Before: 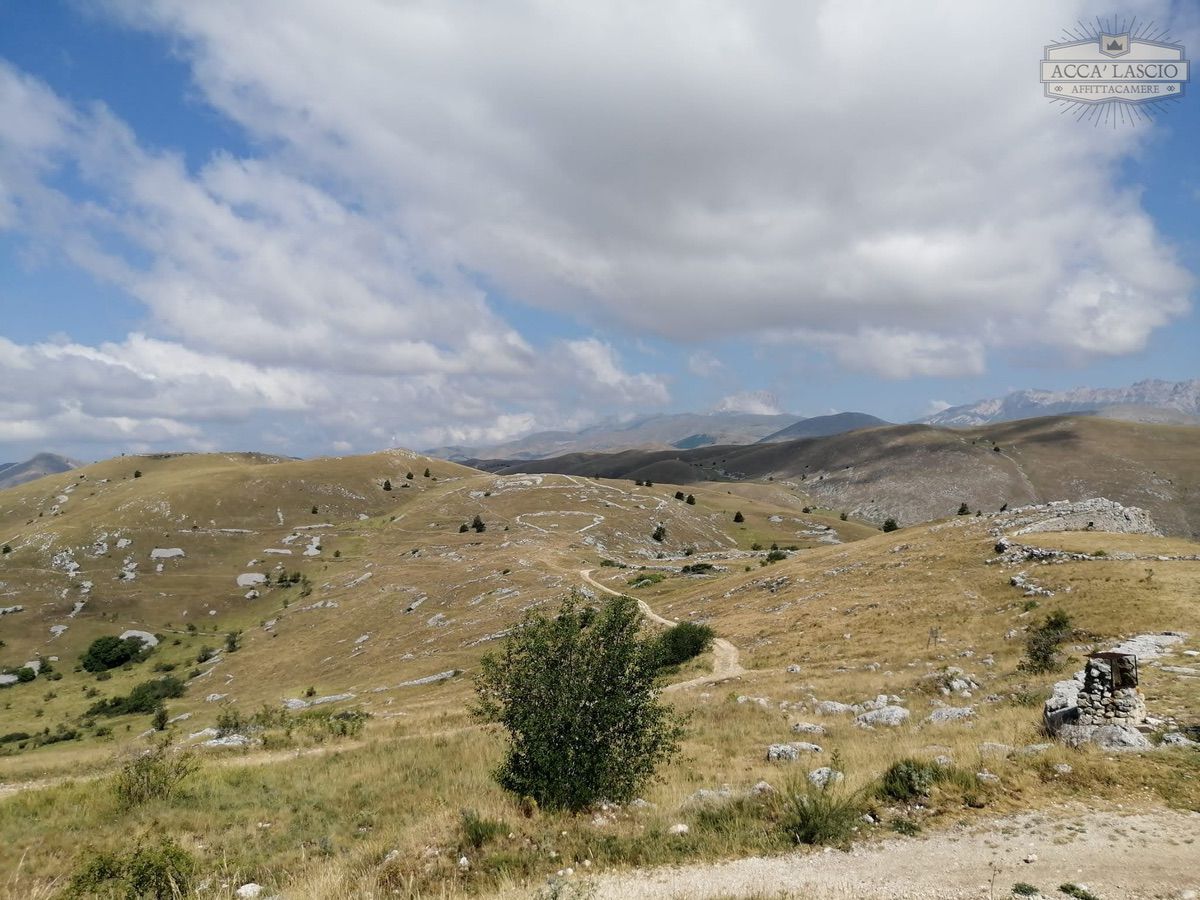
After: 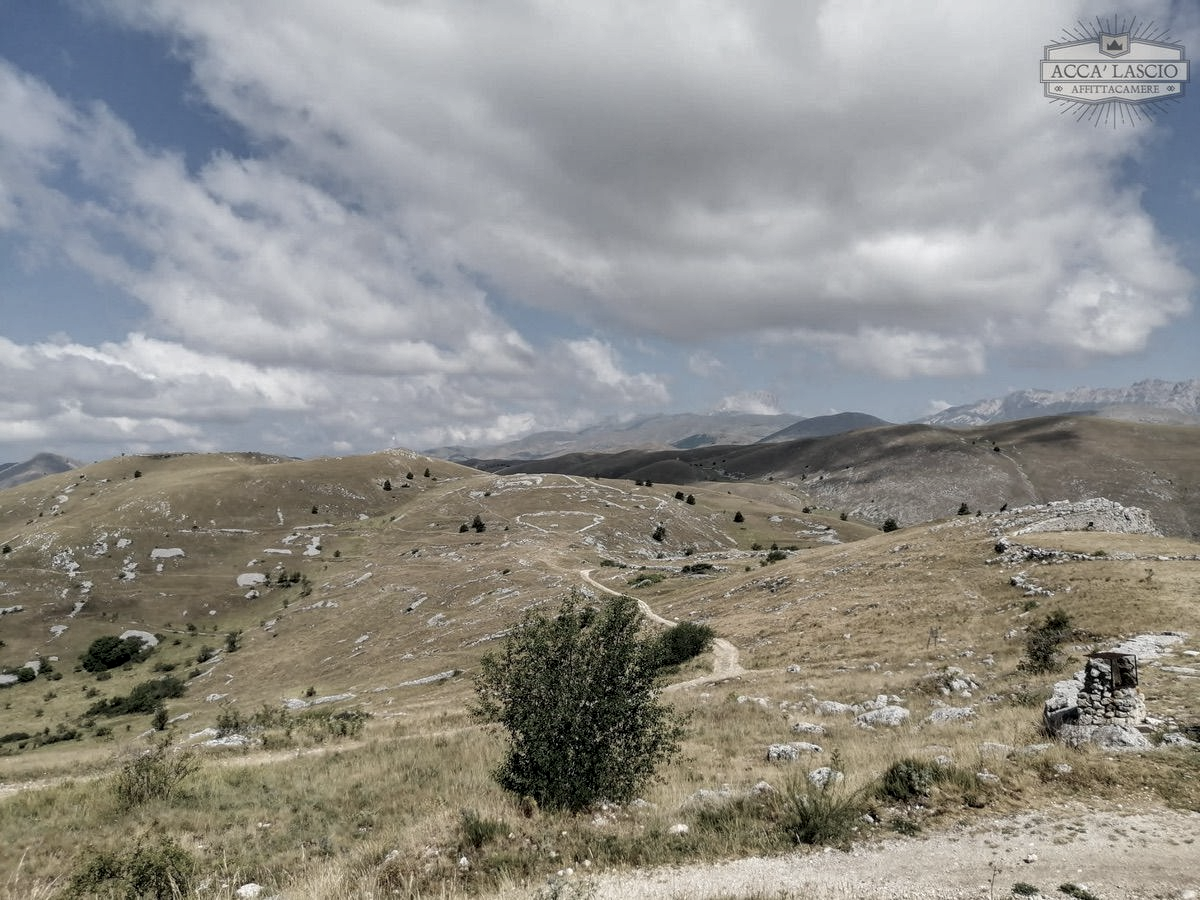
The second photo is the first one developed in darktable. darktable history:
color correction: saturation 0.57
shadows and highlights: highlights color adjustment 0%, low approximation 0.01, soften with gaussian
local contrast: on, module defaults
